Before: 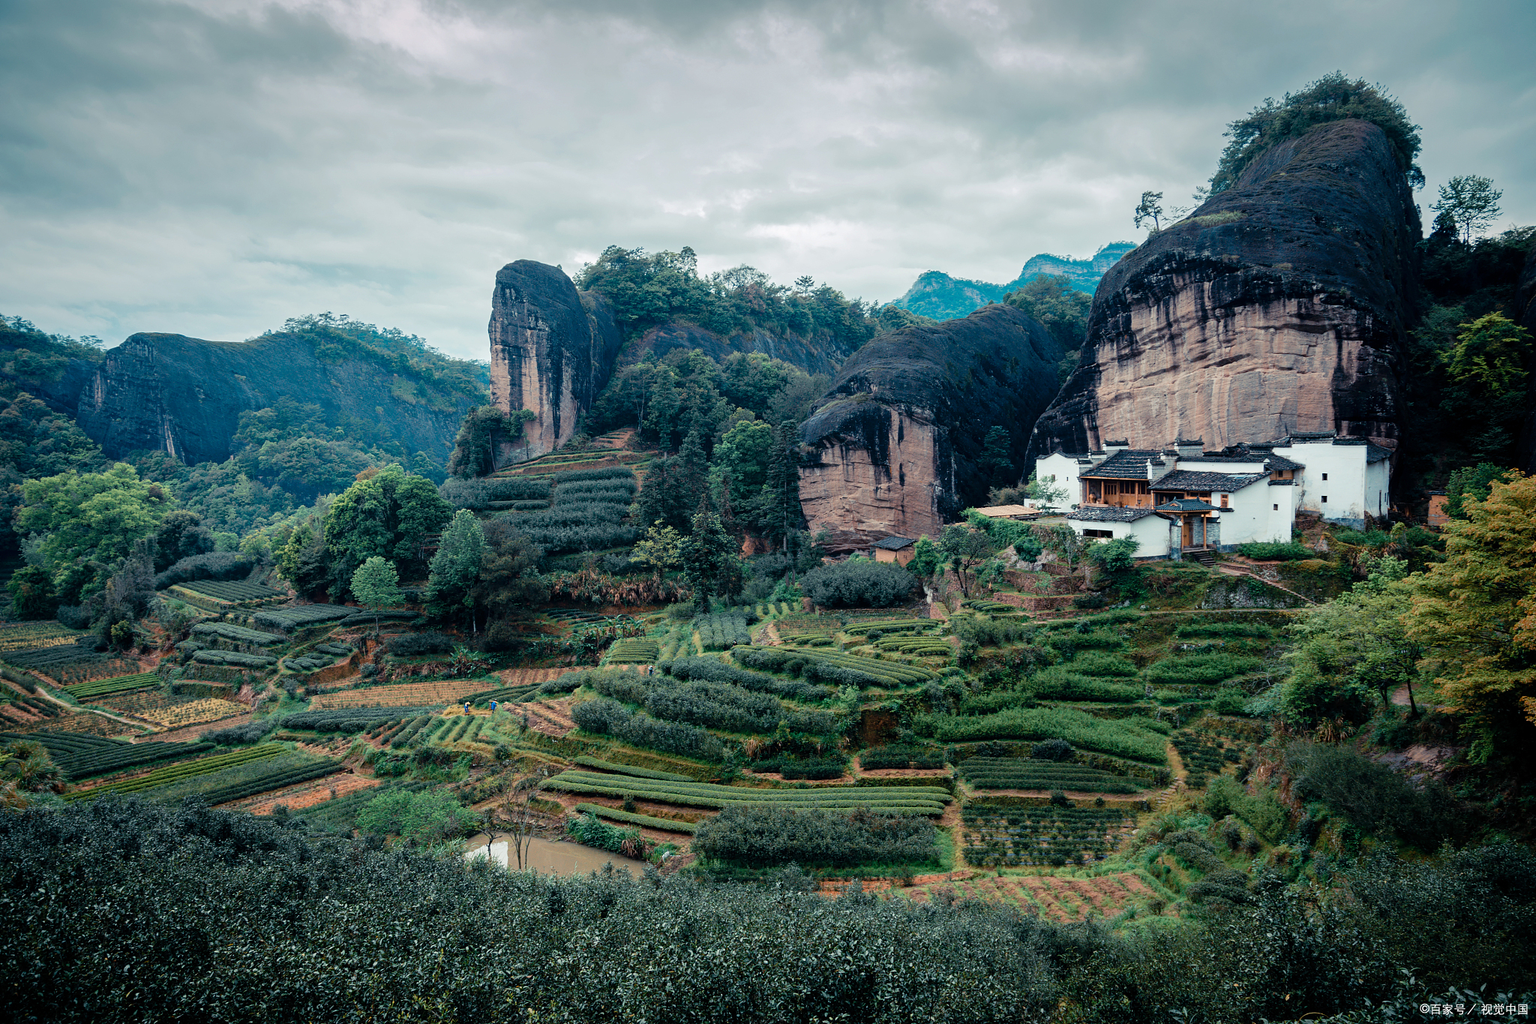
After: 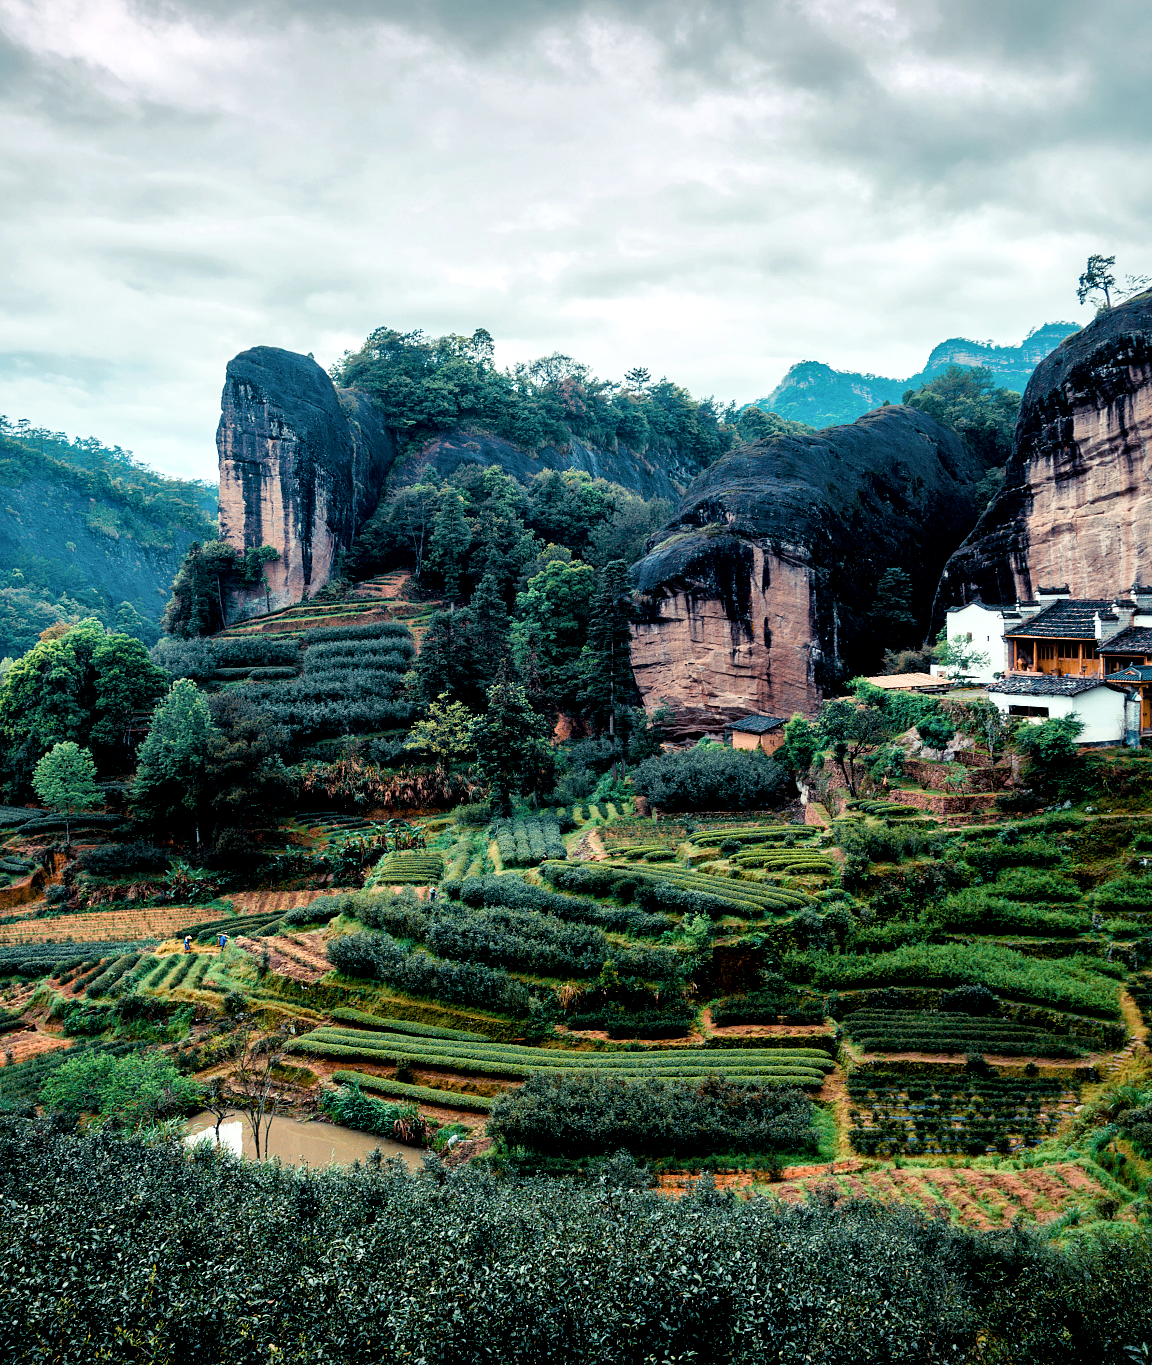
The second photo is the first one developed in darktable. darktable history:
color balance rgb: power › luminance 1.021%, power › chroma 0.412%, power › hue 34.2°, highlights gain › luminance 14.754%, linear chroma grading › global chroma 15.299%, perceptual saturation grading › global saturation 23.784%, perceptual saturation grading › highlights -24.351%, perceptual saturation grading › mid-tones 23.963%, perceptual saturation grading › shadows 40.608%
local contrast: mode bilateral grid, contrast 20, coarseness 50, detail 150%, midtone range 0.2
filmic rgb: black relative exposure -8.68 EV, white relative exposure 2.71 EV, threshold 5.95 EV, target black luminance 0%, hardness 6.26, latitude 77.3%, contrast 1.329, shadows ↔ highlights balance -0.36%, contrast in shadows safe, enable highlight reconstruction true
crop: left 21.253%, right 22.486%
contrast brightness saturation: saturation -0.06
